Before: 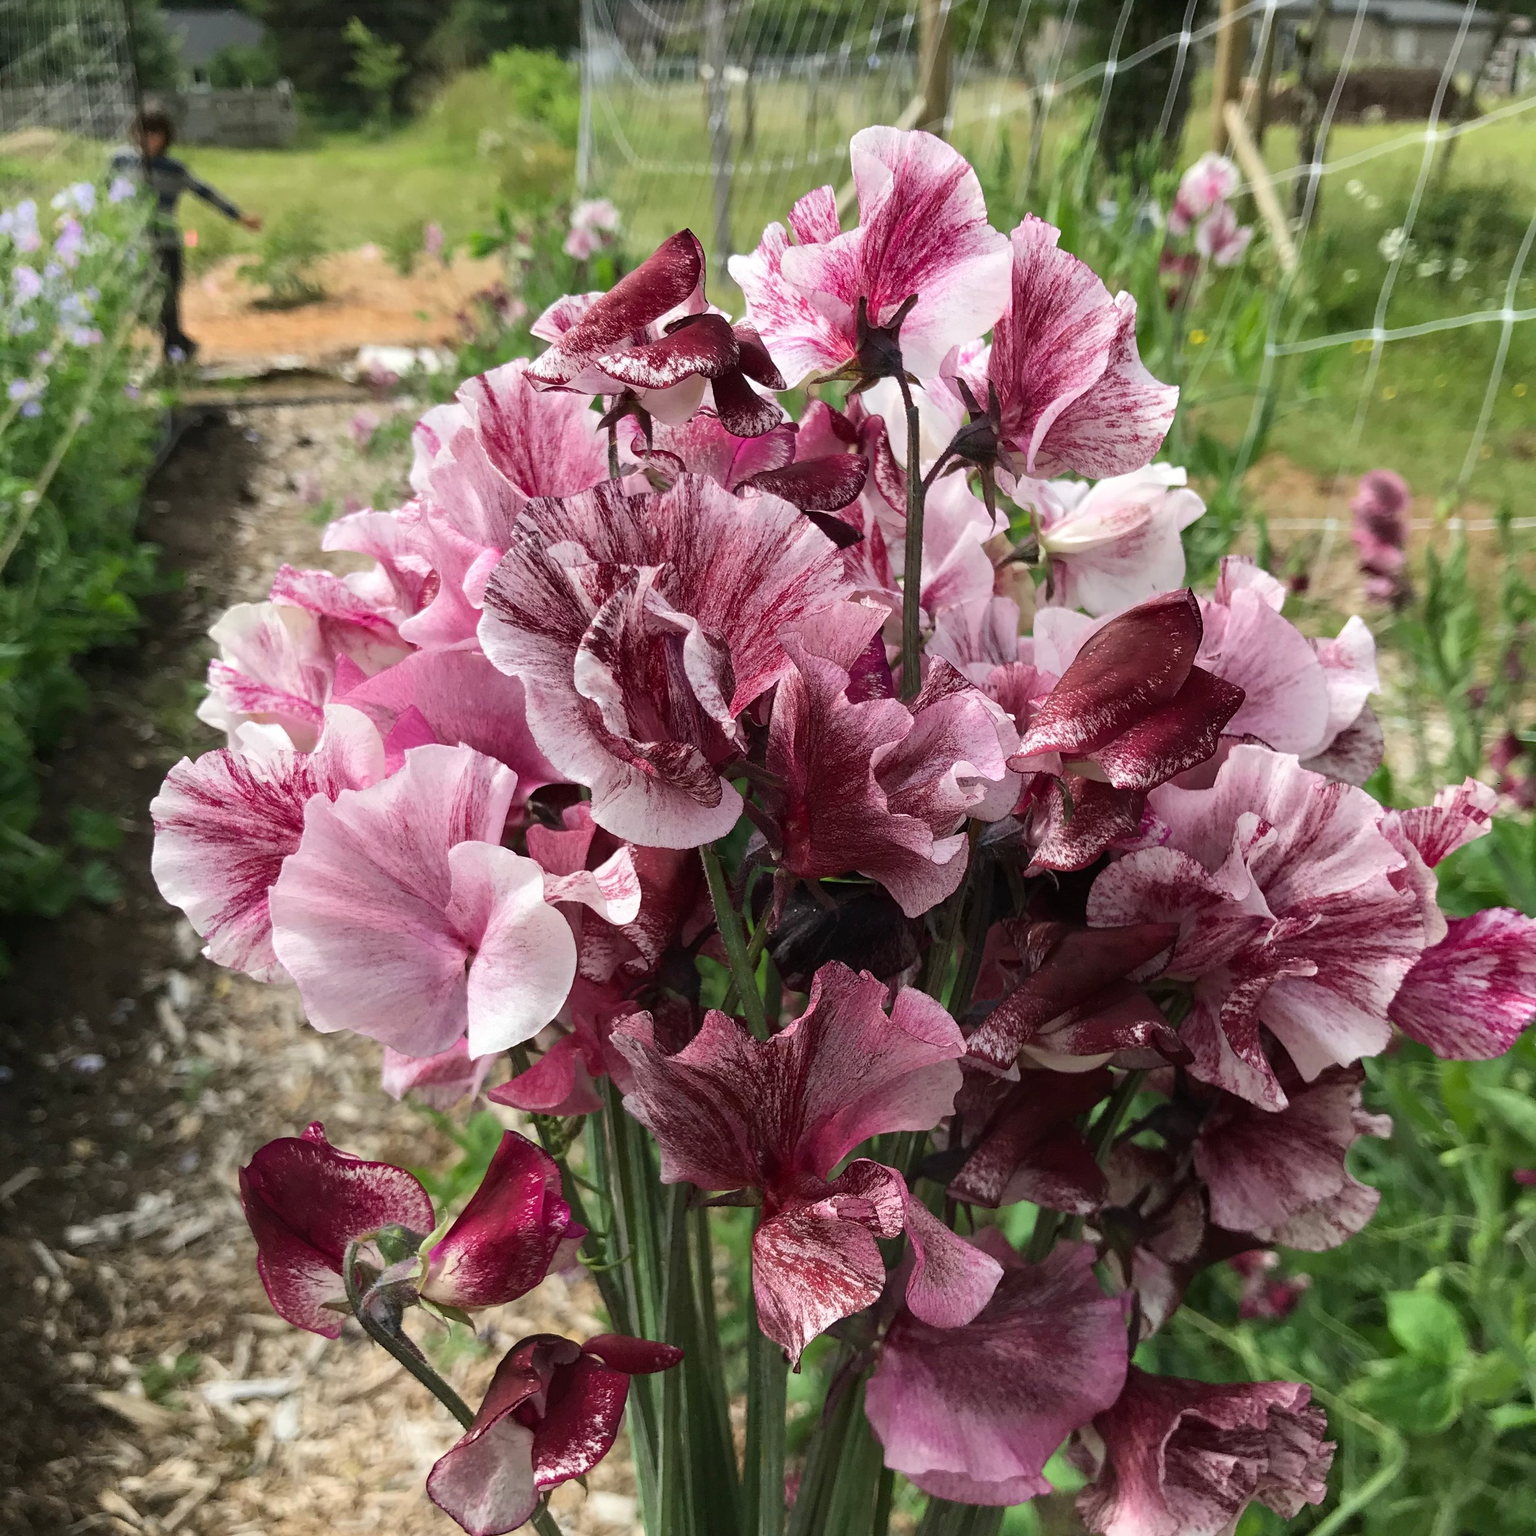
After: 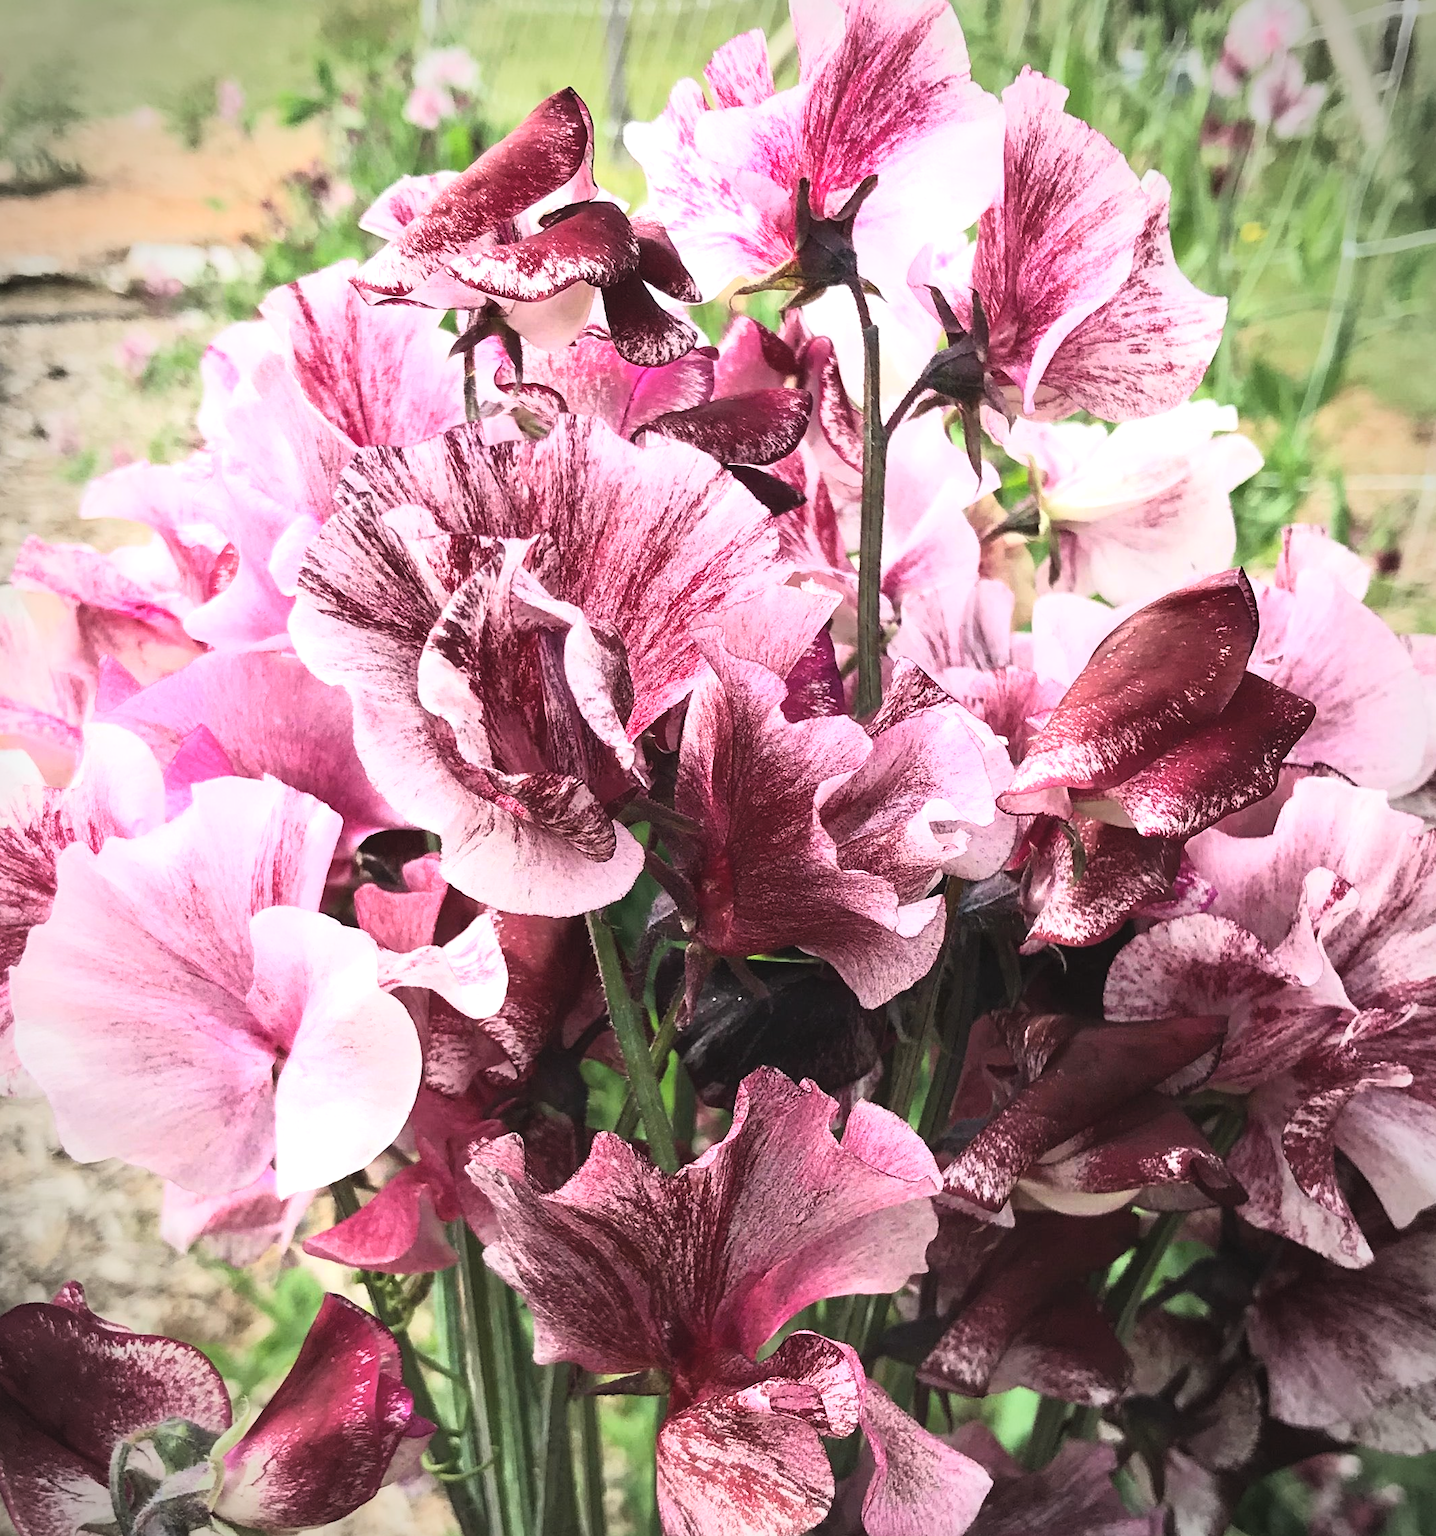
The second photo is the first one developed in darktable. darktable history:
base curve: curves: ch0 [(0, 0) (0.005, 0.002) (0.193, 0.295) (0.399, 0.664) (0.75, 0.928) (1, 1)]
exposure: black level correction -0.005, exposure 0.622 EV, compensate highlight preservation false
vignetting: automatic ratio true
crop and rotate: left 17.046%, top 10.659%, right 12.989%, bottom 14.553%
